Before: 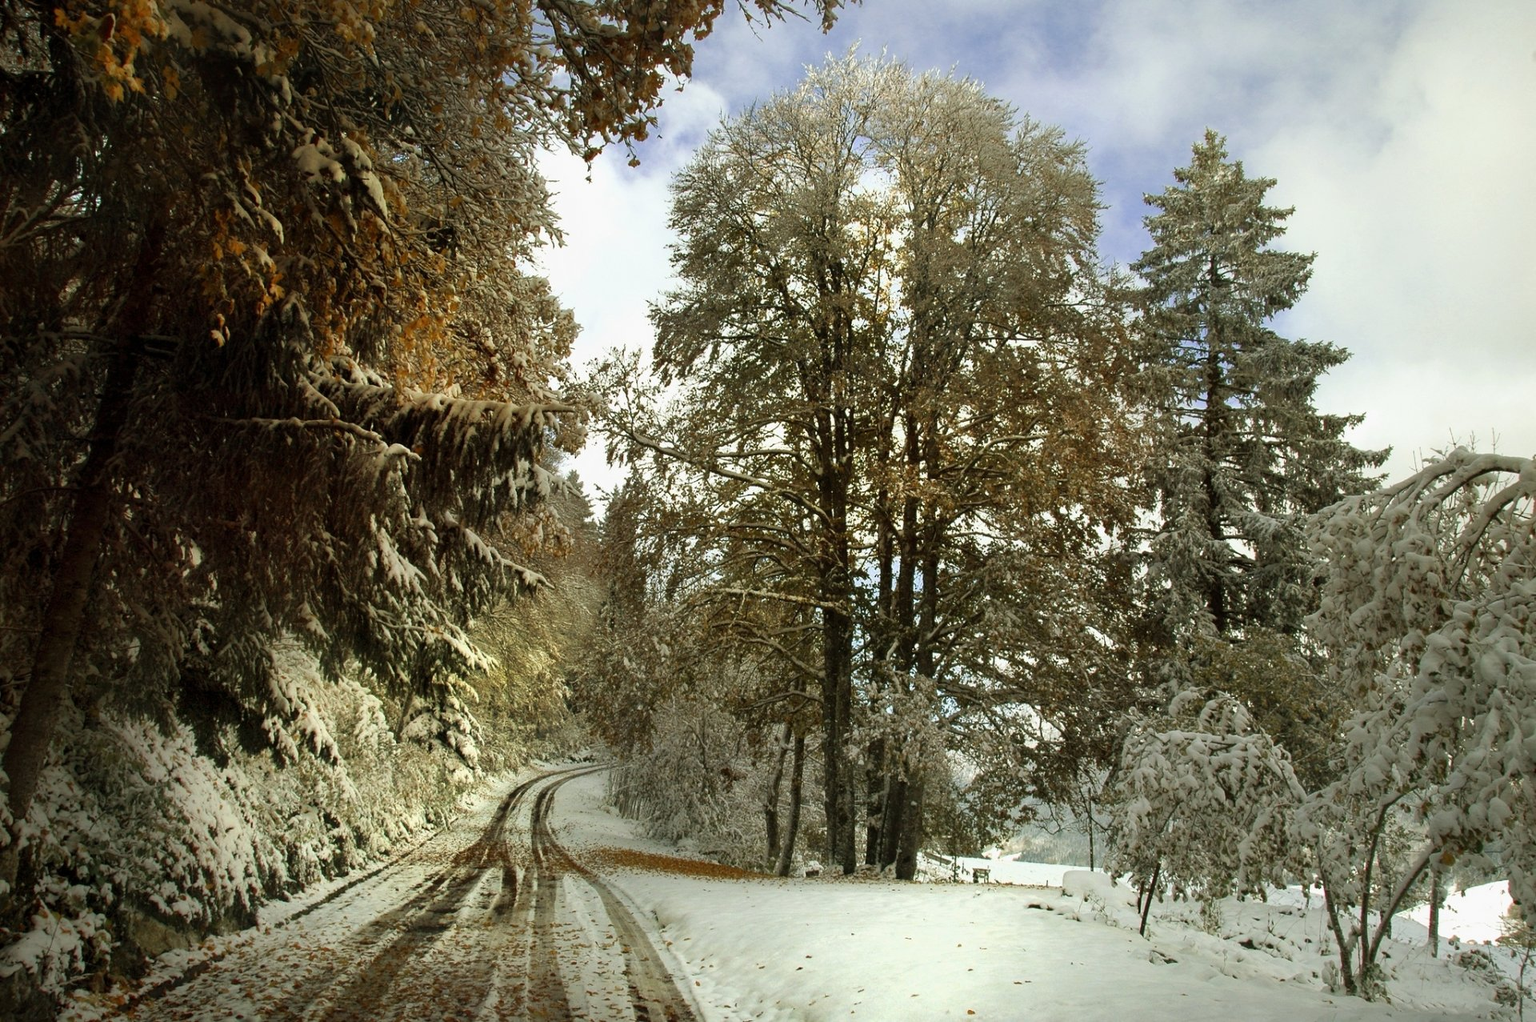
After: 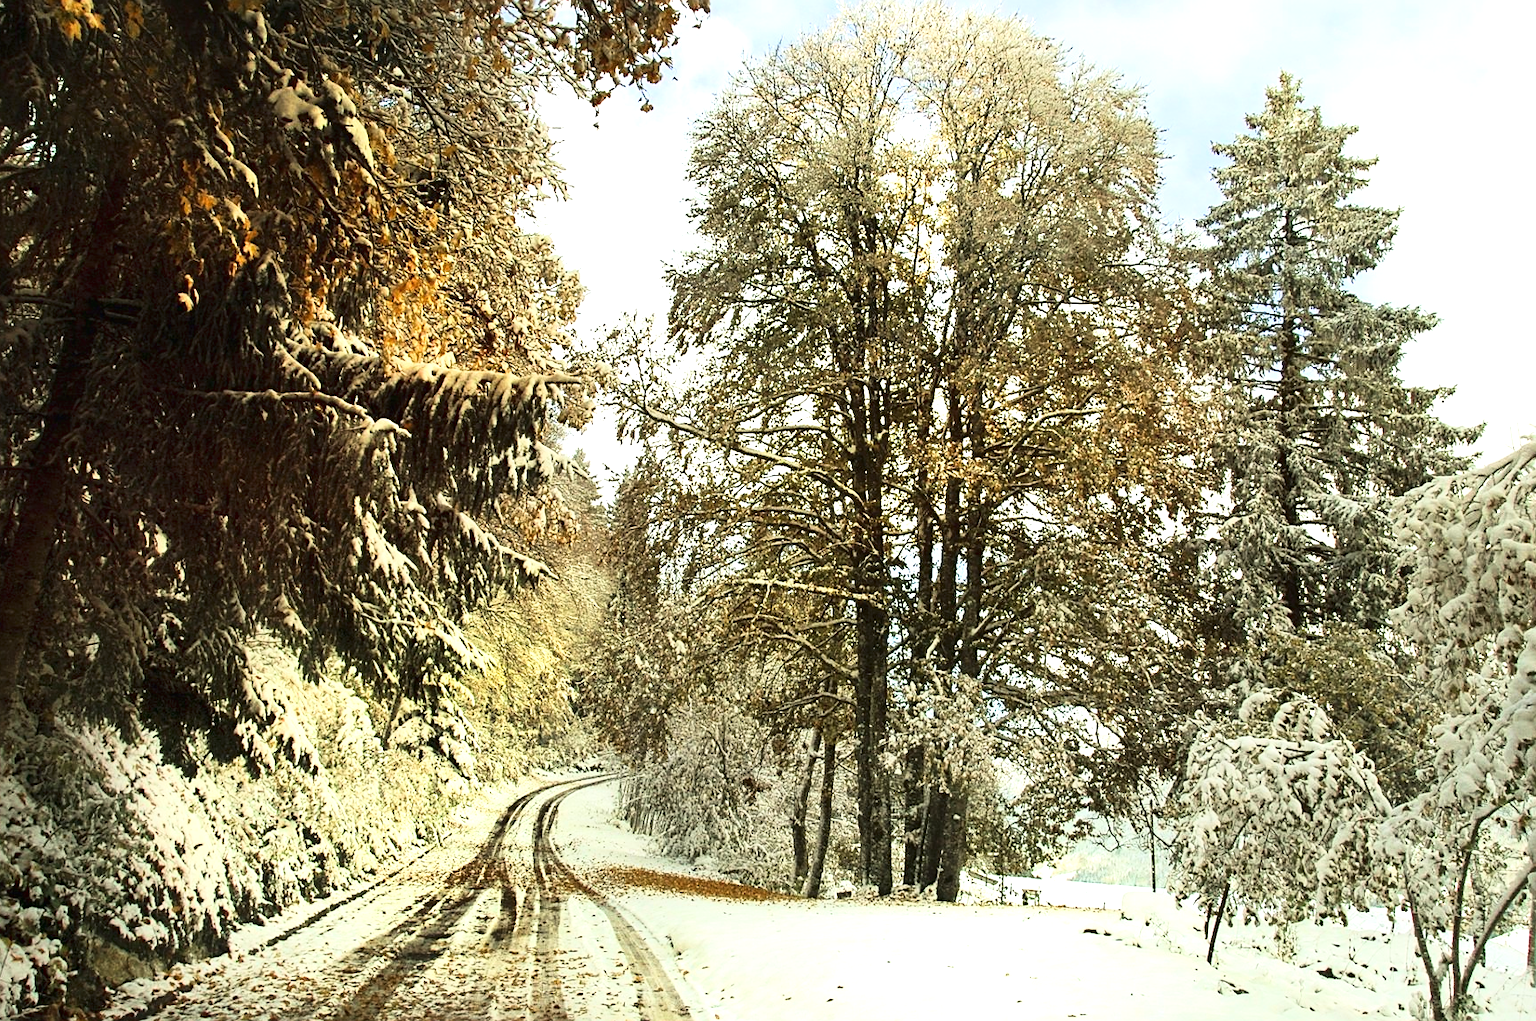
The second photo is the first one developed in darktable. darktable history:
exposure: black level correction 0, exposure 0.953 EV, compensate exposure bias true, compensate highlight preservation false
tone curve: curves: ch0 [(0, 0.013) (0.198, 0.175) (0.512, 0.582) (0.625, 0.754) (0.81, 0.934) (1, 1)], color space Lab, linked channels, preserve colors none
crop: left 3.305%, top 6.436%, right 6.389%, bottom 3.258%
sharpen: on, module defaults
